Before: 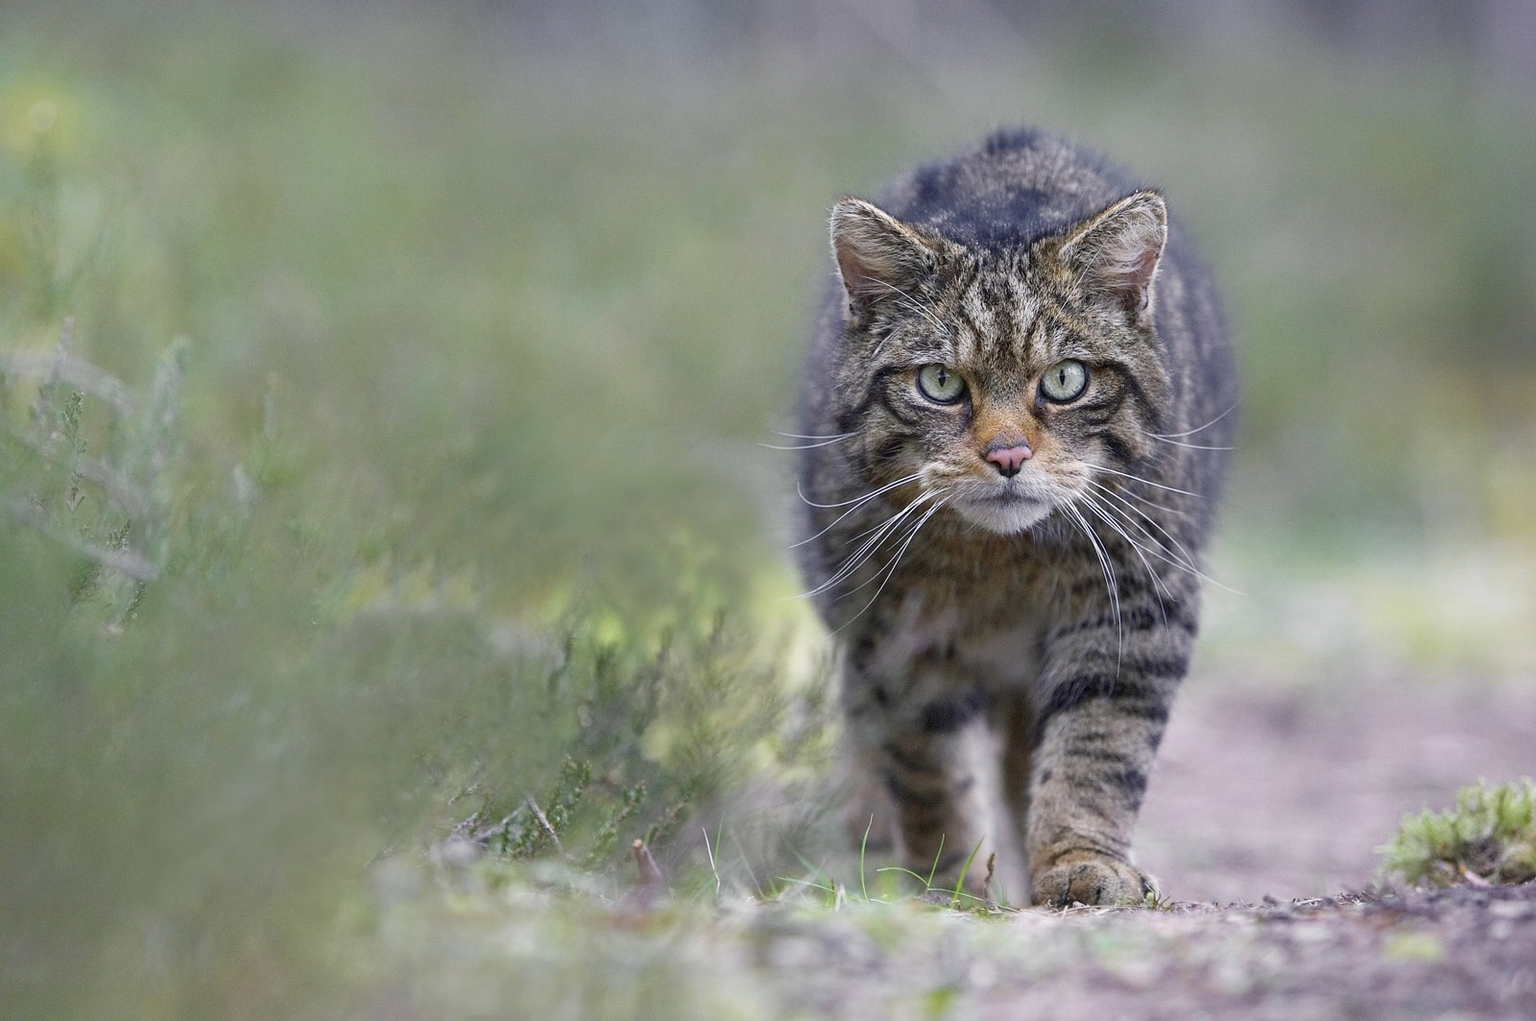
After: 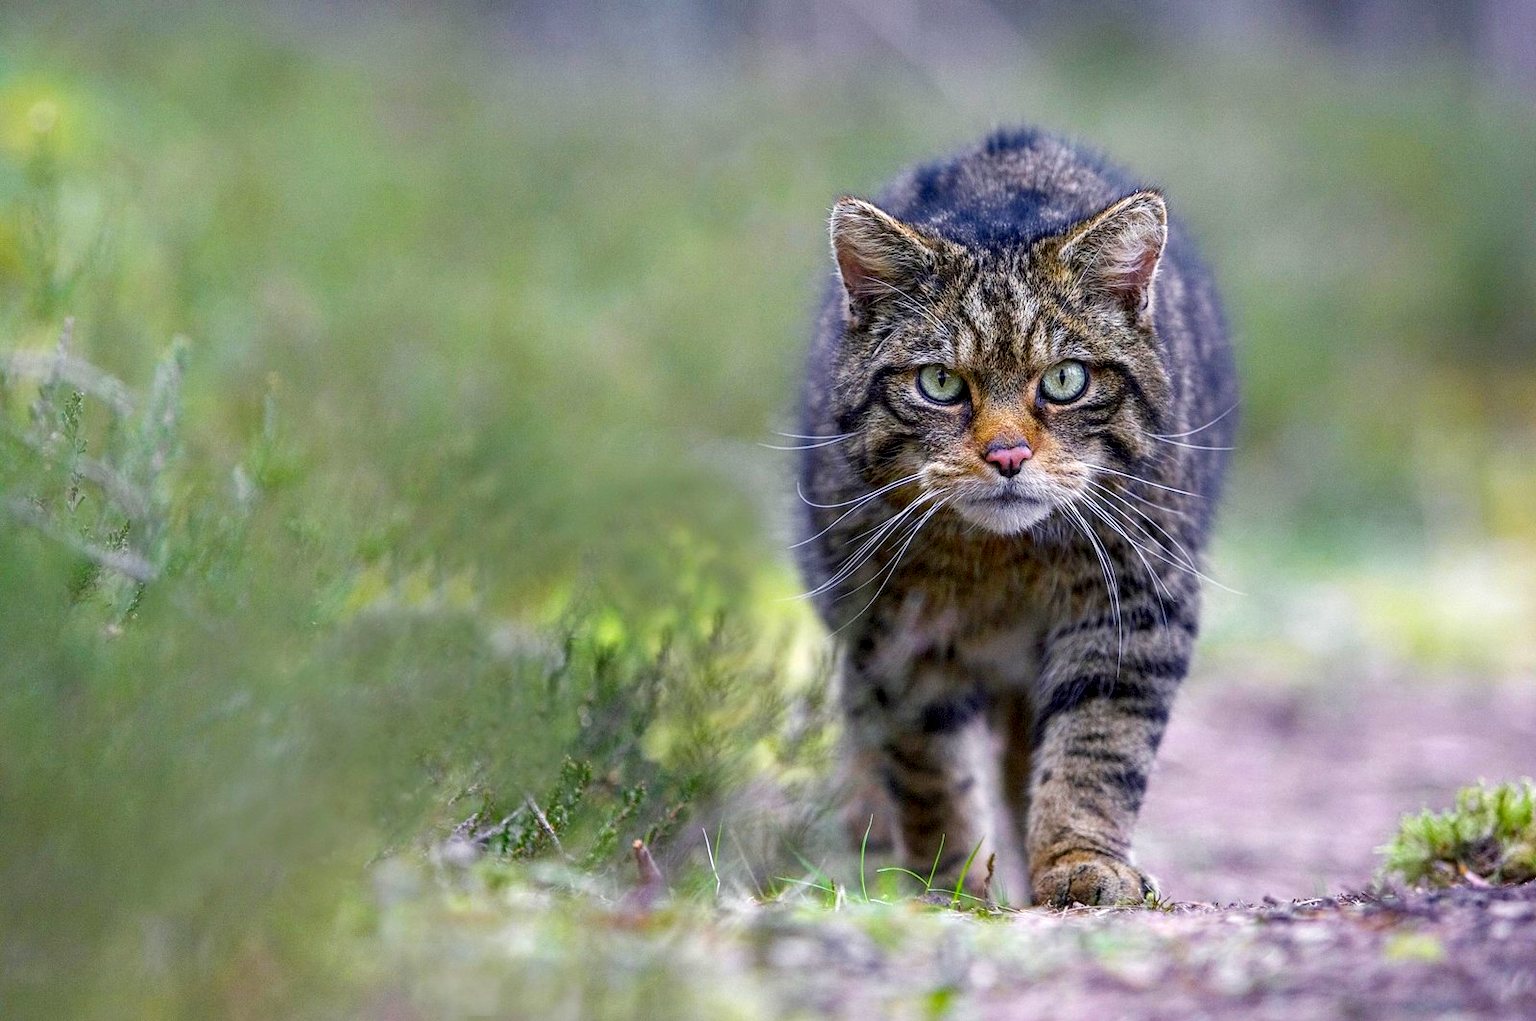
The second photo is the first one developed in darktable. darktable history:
local contrast: detail 154%
color correction: saturation 1.8
